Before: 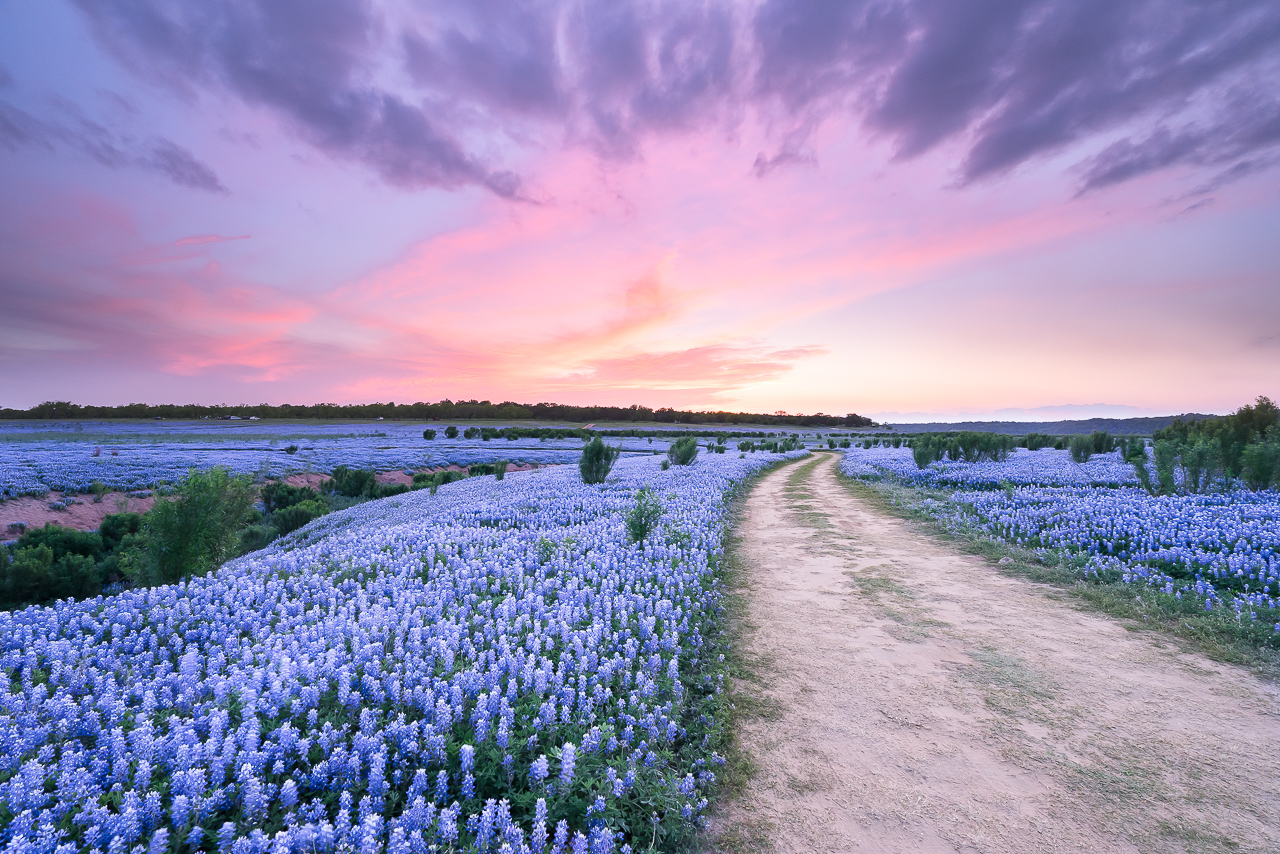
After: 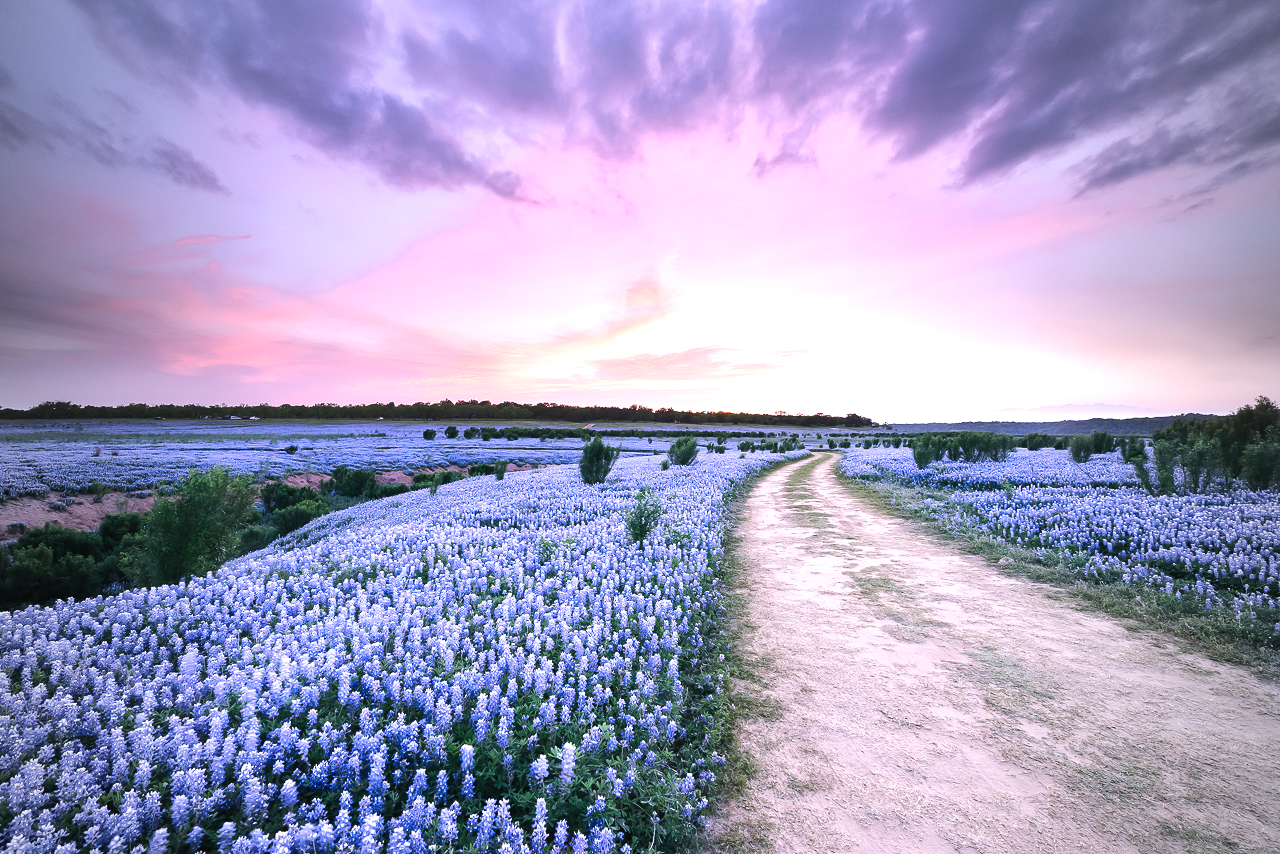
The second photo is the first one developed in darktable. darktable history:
vignetting: fall-off start 97%, fall-off radius 100%, width/height ratio 0.609, unbound false
color balance rgb: shadows lift › chroma 2%, shadows lift › hue 135.47°, highlights gain › chroma 2%, highlights gain › hue 291.01°, global offset › luminance 0.5%, perceptual saturation grading › global saturation -10.8%, perceptual saturation grading › highlights -26.83%, perceptual saturation grading › shadows 21.25%, perceptual brilliance grading › highlights 17.77%, perceptual brilliance grading › mid-tones 31.71%, perceptual brilliance grading › shadows -31.01%, global vibrance 24.91%
